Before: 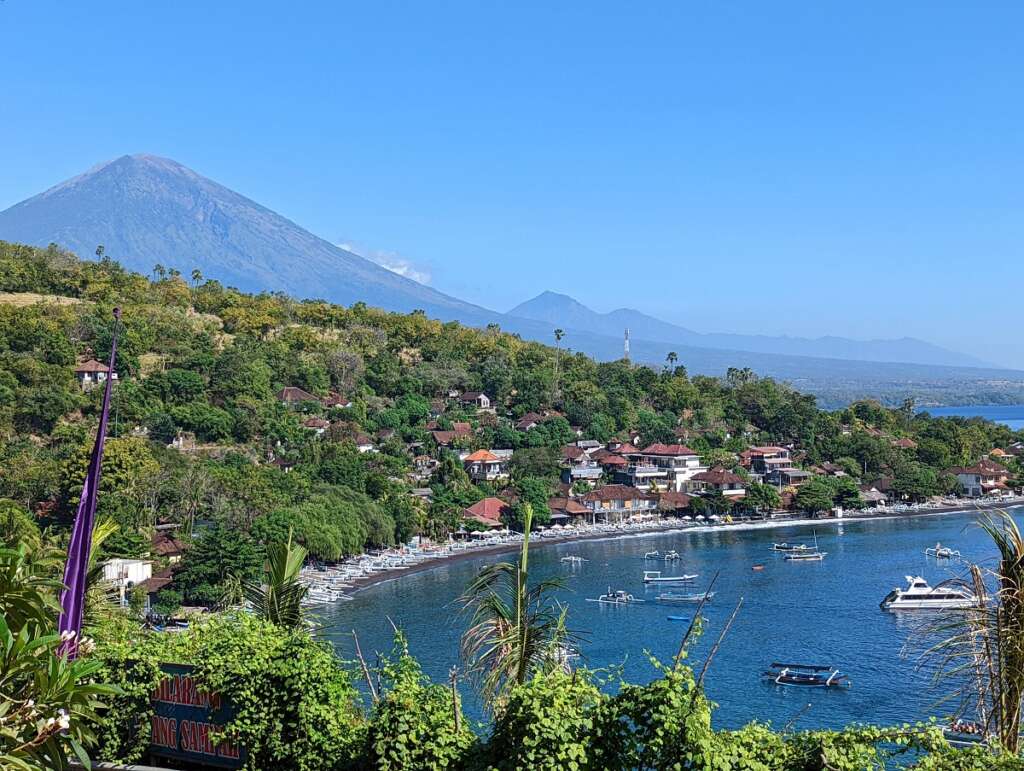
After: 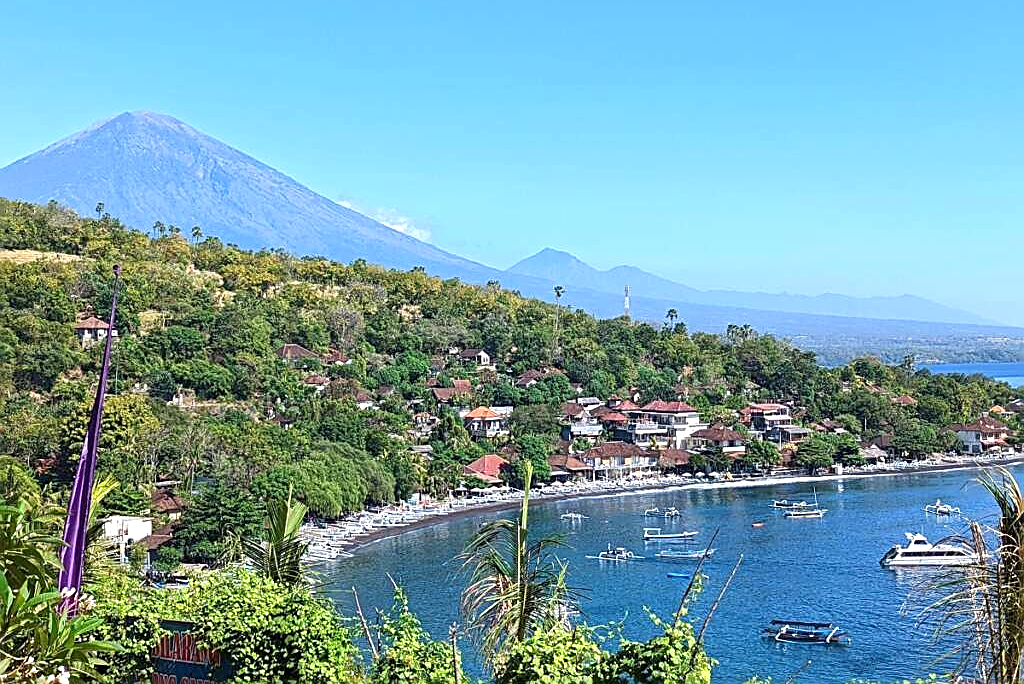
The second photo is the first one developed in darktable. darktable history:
exposure: exposure 0.6 EV, compensate highlight preservation false
sharpen: amount 0.6
crop and rotate: top 5.609%, bottom 5.609%
